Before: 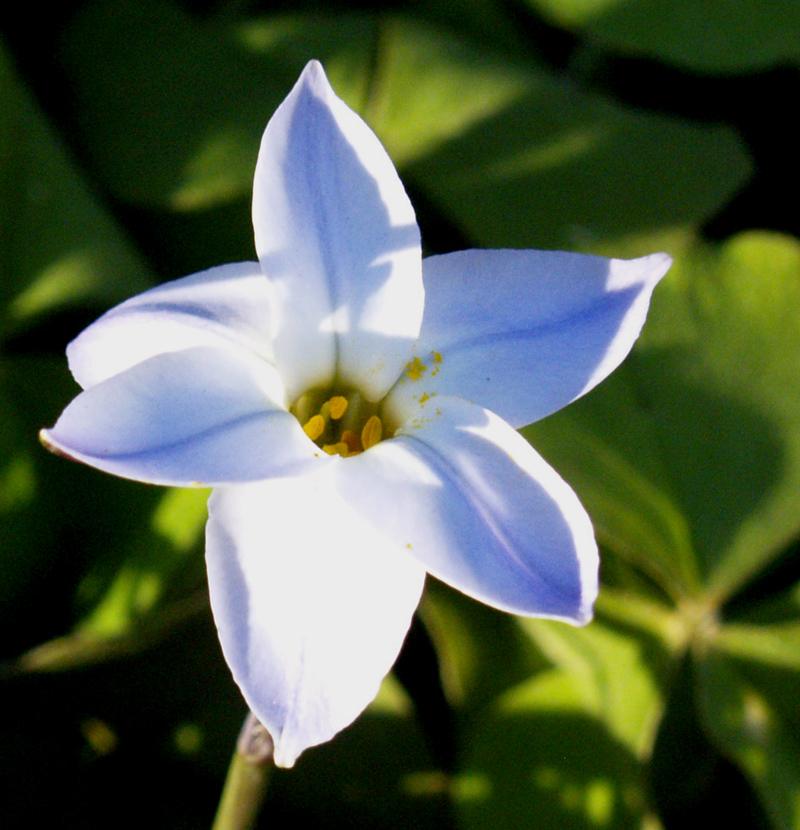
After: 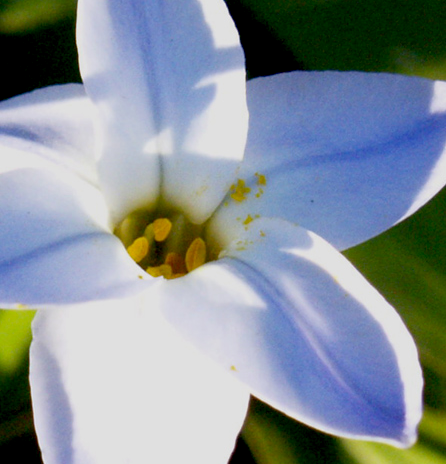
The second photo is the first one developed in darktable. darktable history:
exposure: black level correction 0.009, exposure -0.166 EV, compensate highlight preservation false
crop and rotate: left 22.073%, top 21.539%, right 22.168%, bottom 22.485%
